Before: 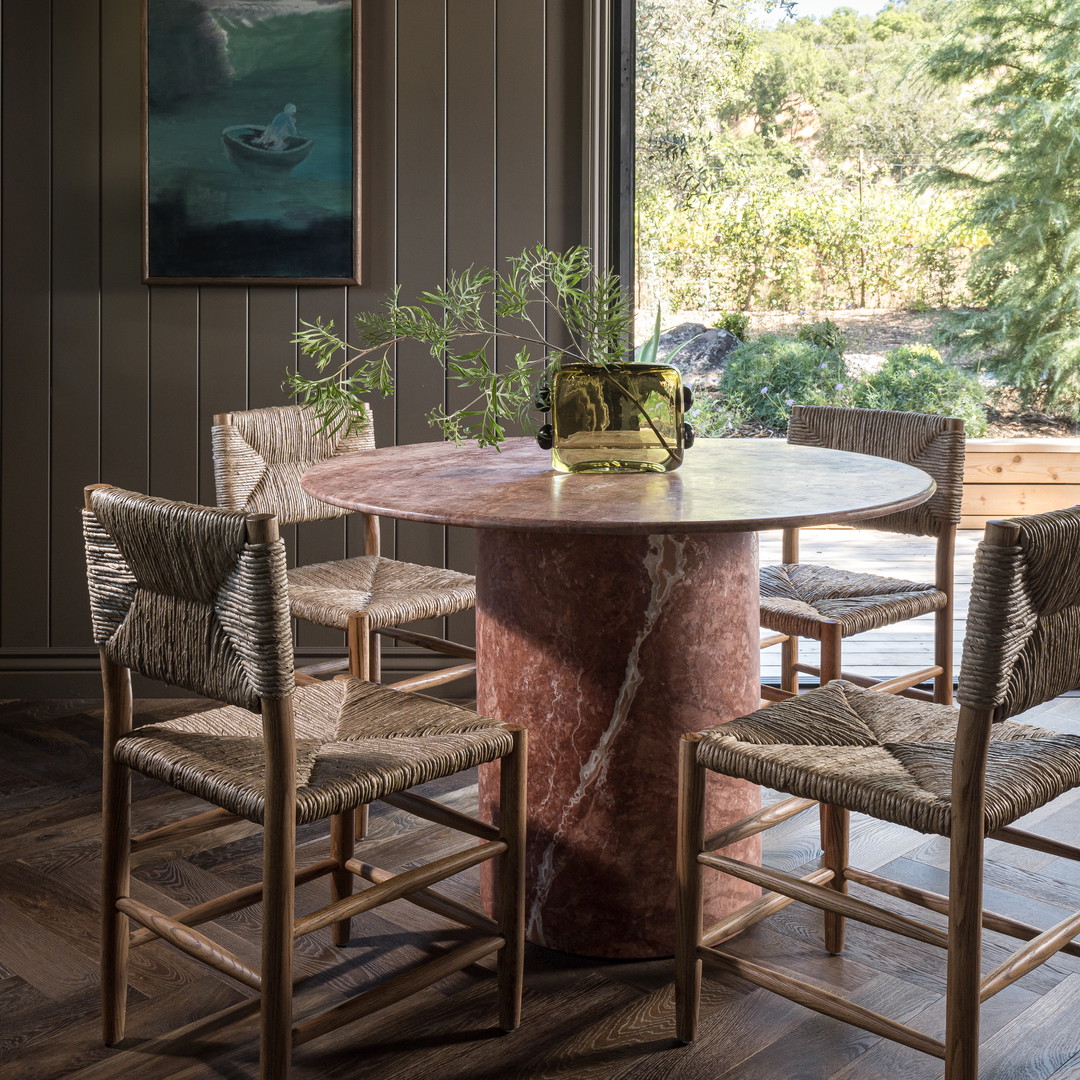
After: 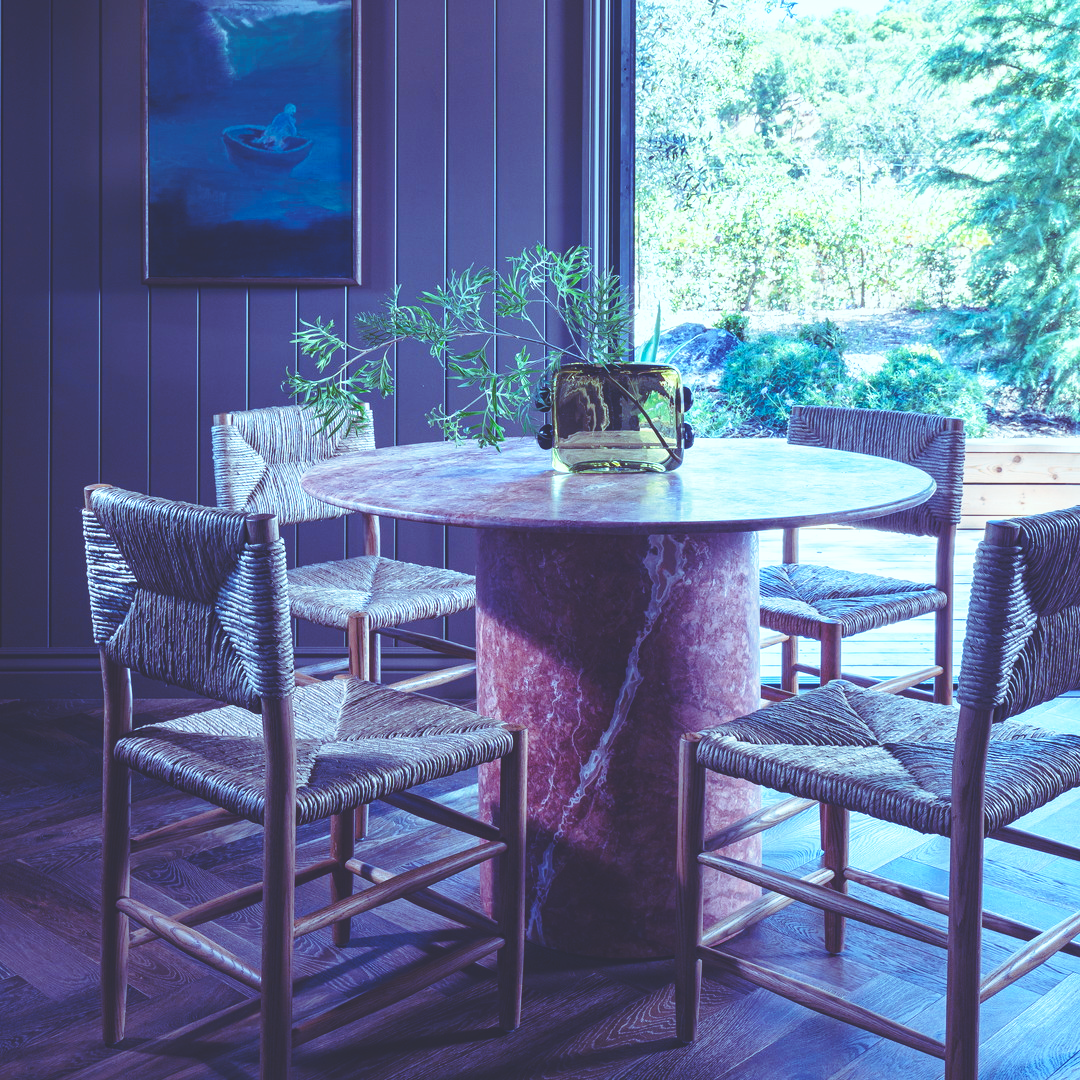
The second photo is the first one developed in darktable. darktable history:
base curve: curves: ch0 [(0, 0) (0.028, 0.03) (0.121, 0.232) (0.46, 0.748) (0.859, 0.968) (1, 1)], preserve colors none
contrast brightness saturation: contrast 0.04, saturation 0.16
white balance: red 0.948, green 1.02, blue 1.176
rgb curve: curves: ch0 [(0, 0.186) (0.314, 0.284) (0.576, 0.466) (0.805, 0.691) (0.936, 0.886)]; ch1 [(0, 0.186) (0.314, 0.284) (0.581, 0.534) (0.771, 0.746) (0.936, 0.958)]; ch2 [(0, 0.216) (0.275, 0.39) (1, 1)], mode RGB, independent channels, compensate middle gray true, preserve colors none
